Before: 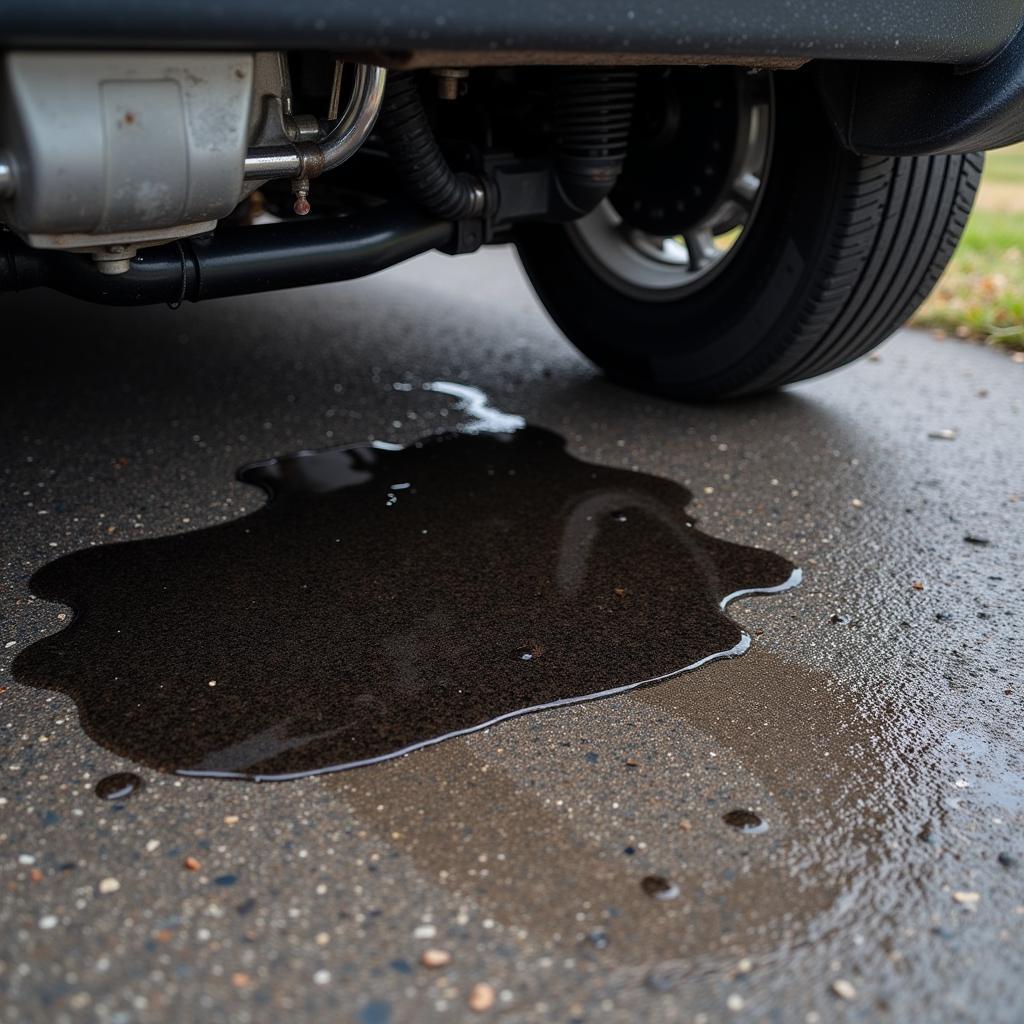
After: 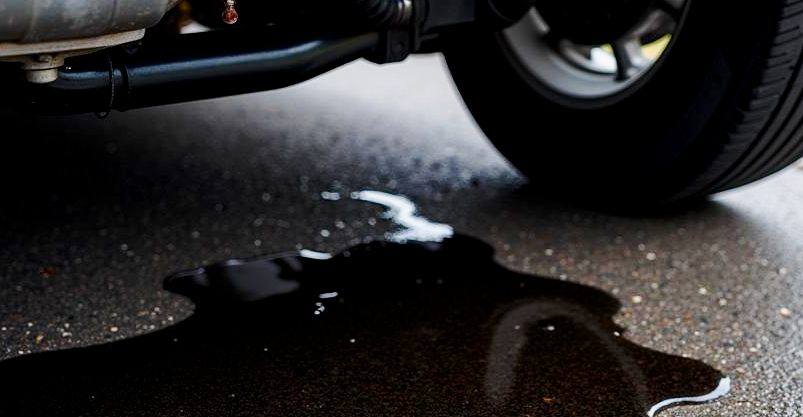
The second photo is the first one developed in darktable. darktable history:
crop: left 7.067%, top 18.706%, right 14.433%, bottom 40.502%
color balance rgb: power › luminance -14.925%, global offset › luminance -0.417%, perceptual saturation grading › global saturation 20%, perceptual saturation grading › highlights -25.555%, perceptual saturation grading › shadows 26.136%, global vibrance 7.012%, saturation formula JzAzBz (2021)
base curve: curves: ch0 [(0, 0) (0.025, 0.046) (0.112, 0.277) (0.467, 0.74) (0.814, 0.929) (1, 0.942)], preserve colors none
